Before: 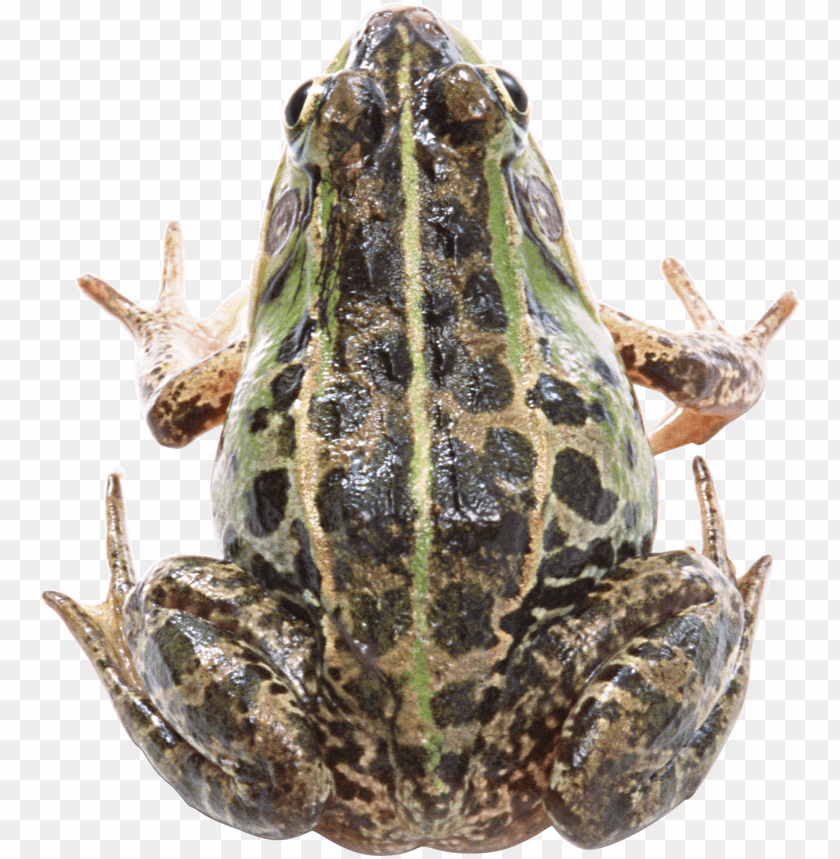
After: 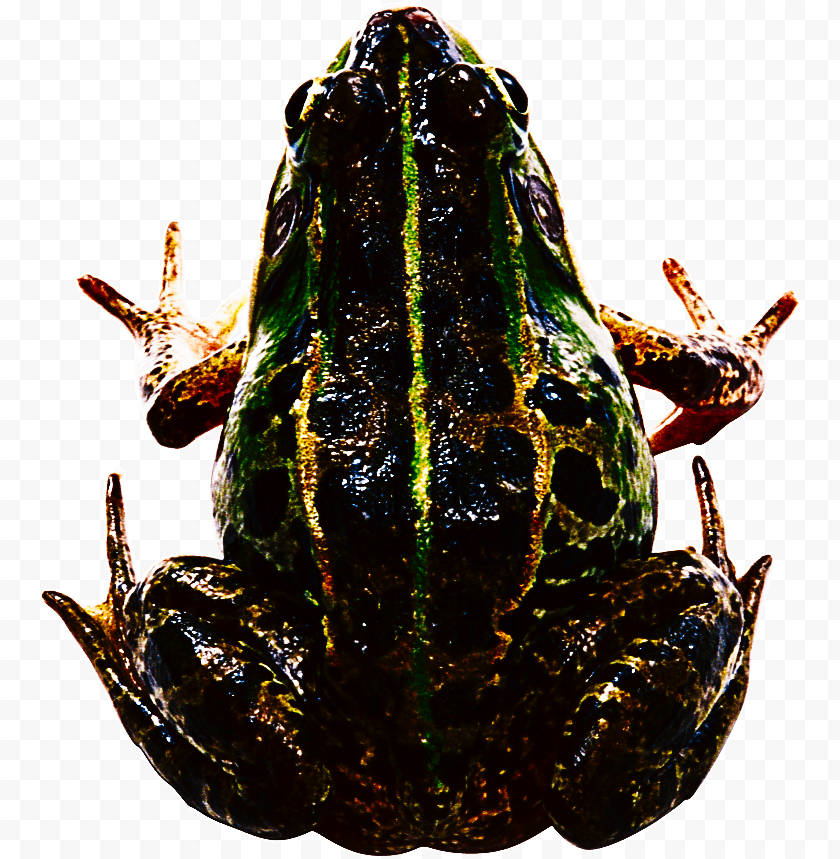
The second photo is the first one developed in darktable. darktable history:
sharpen: on, module defaults
tone curve: curves: ch0 [(0, 0) (0.003, 0.005) (0.011, 0.008) (0.025, 0.01) (0.044, 0.014) (0.069, 0.017) (0.1, 0.022) (0.136, 0.028) (0.177, 0.037) (0.224, 0.049) (0.277, 0.091) (0.335, 0.168) (0.399, 0.292) (0.468, 0.463) (0.543, 0.637) (0.623, 0.792) (0.709, 0.903) (0.801, 0.963) (0.898, 0.985) (1, 1)], preserve colors none
contrast brightness saturation: brightness -1, saturation 1
